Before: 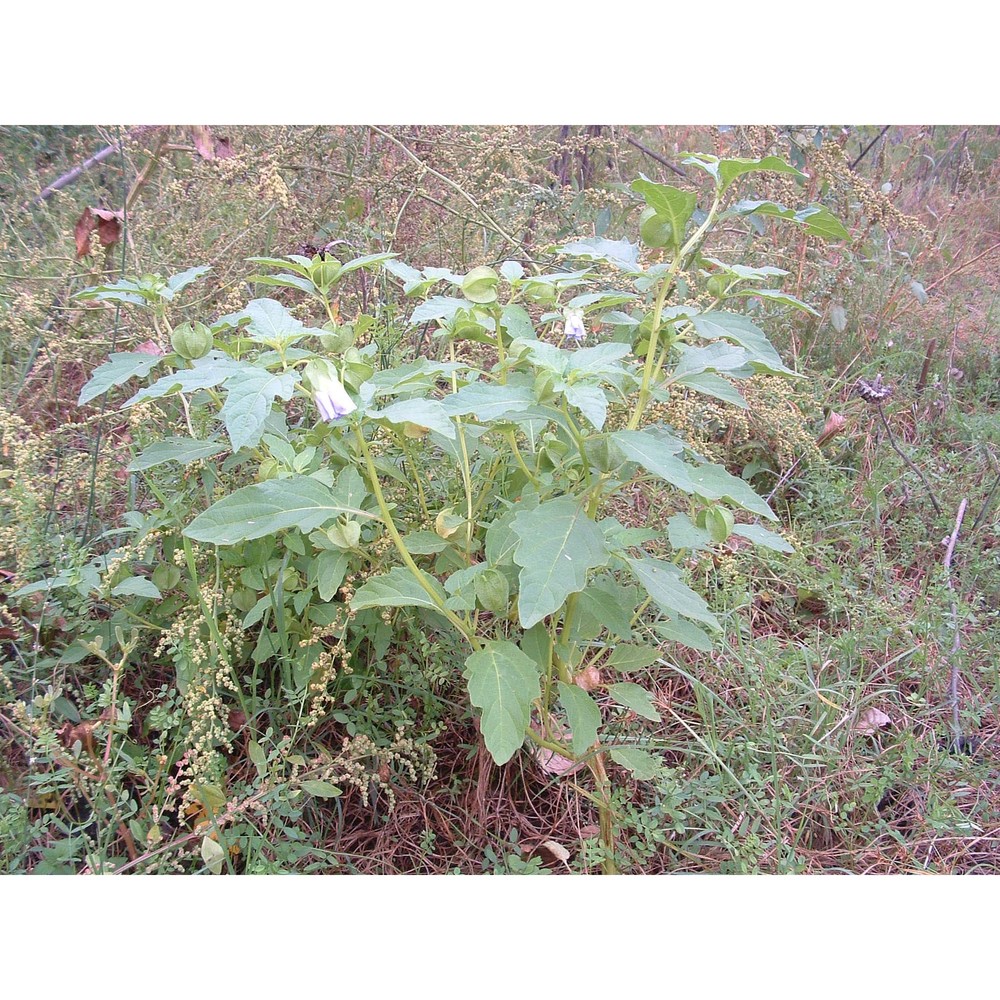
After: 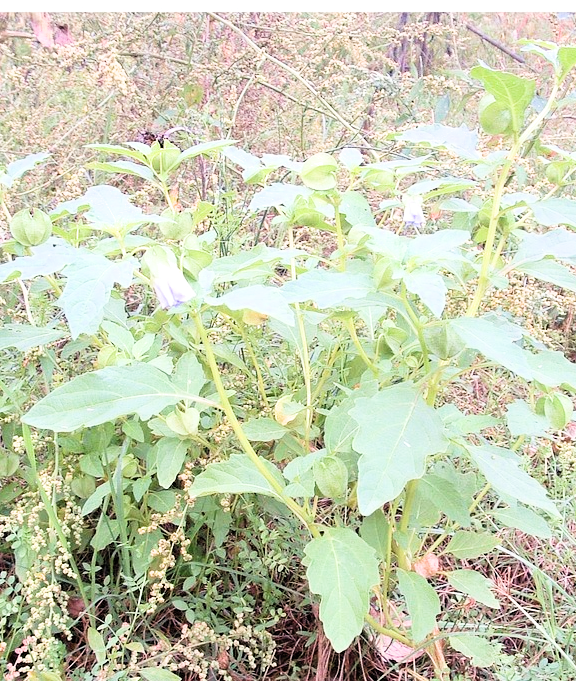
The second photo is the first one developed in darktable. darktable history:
filmic rgb: middle gray luminance 10%, black relative exposure -8.65 EV, white relative exposure 3.34 EV, target black luminance 0%, hardness 5.2, latitude 44.57%, contrast 1.302, highlights saturation mix 5.1%, shadows ↔ highlights balance 24.12%
crop: left 16.196%, top 11.301%, right 26.139%, bottom 20.5%
exposure: exposure 0.995 EV, compensate exposure bias true, compensate highlight preservation false
